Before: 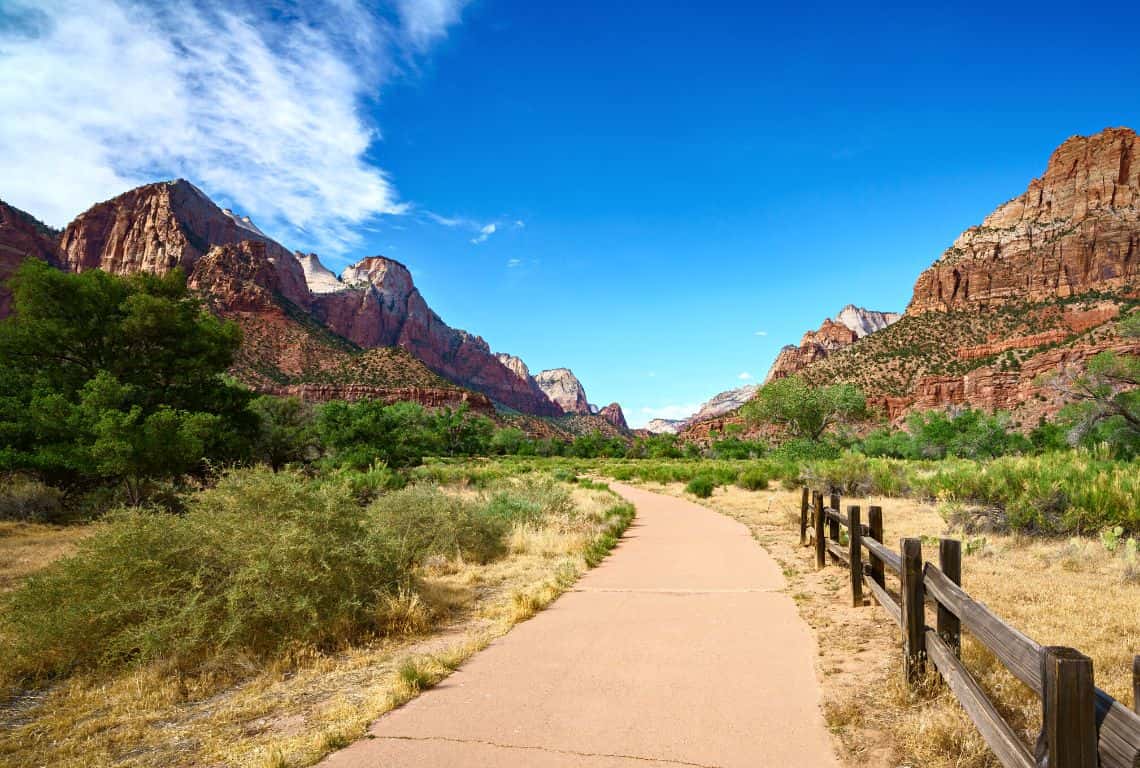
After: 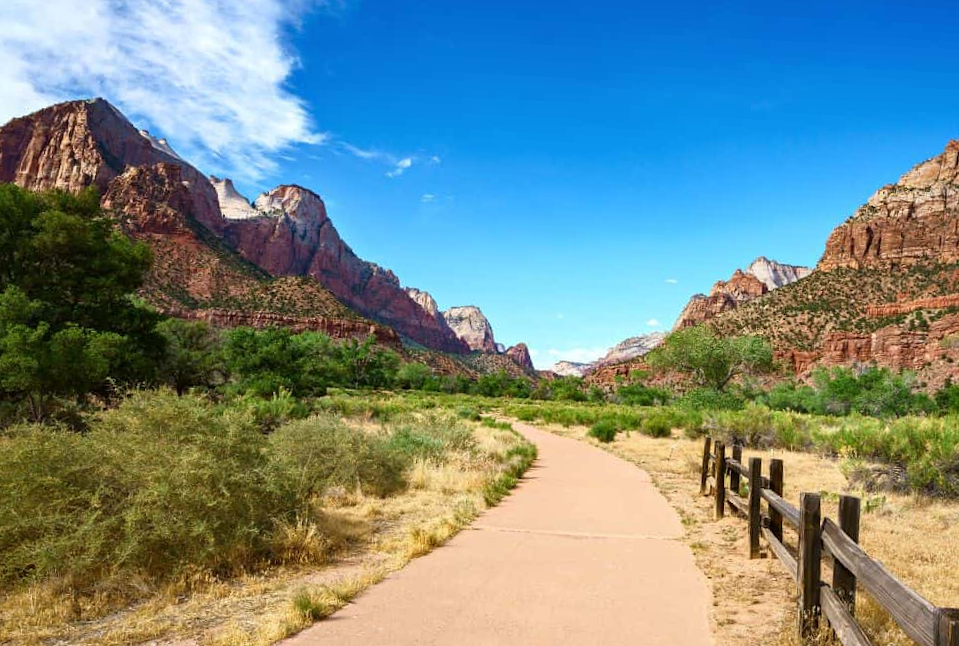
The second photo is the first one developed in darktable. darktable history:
crop and rotate: angle -2.85°, left 5.058%, top 5.173%, right 4.677%, bottom 4.615%
